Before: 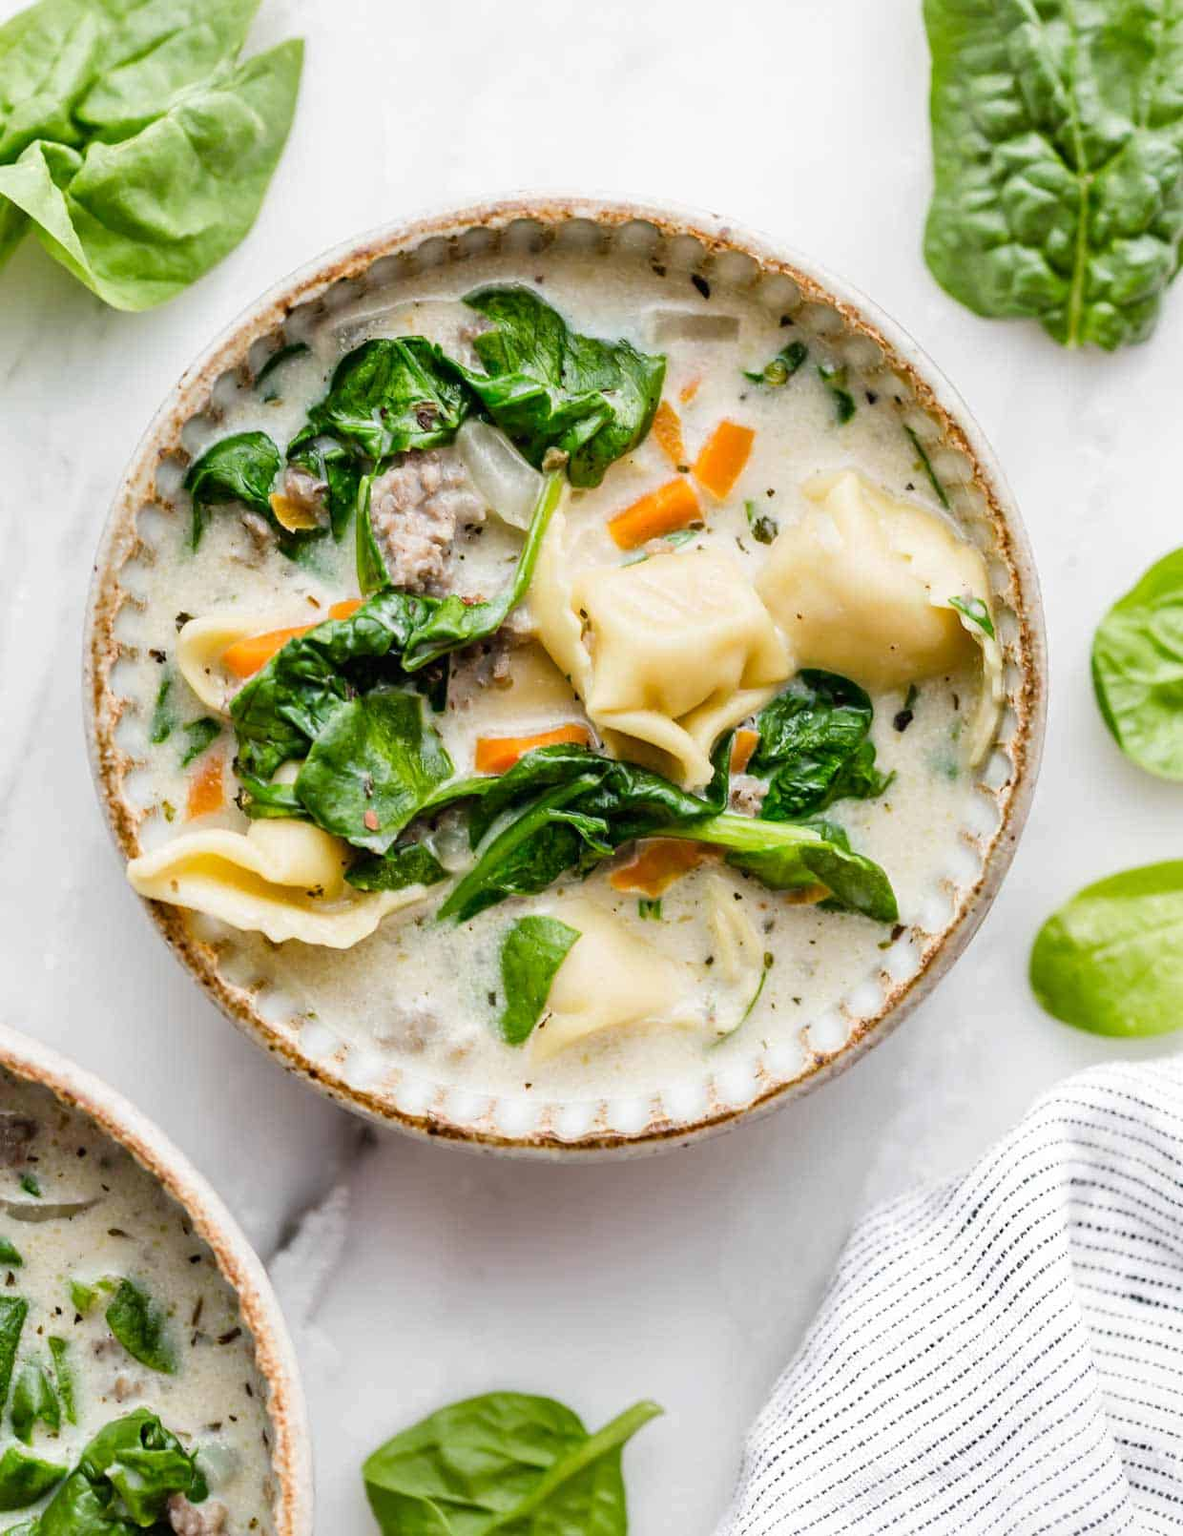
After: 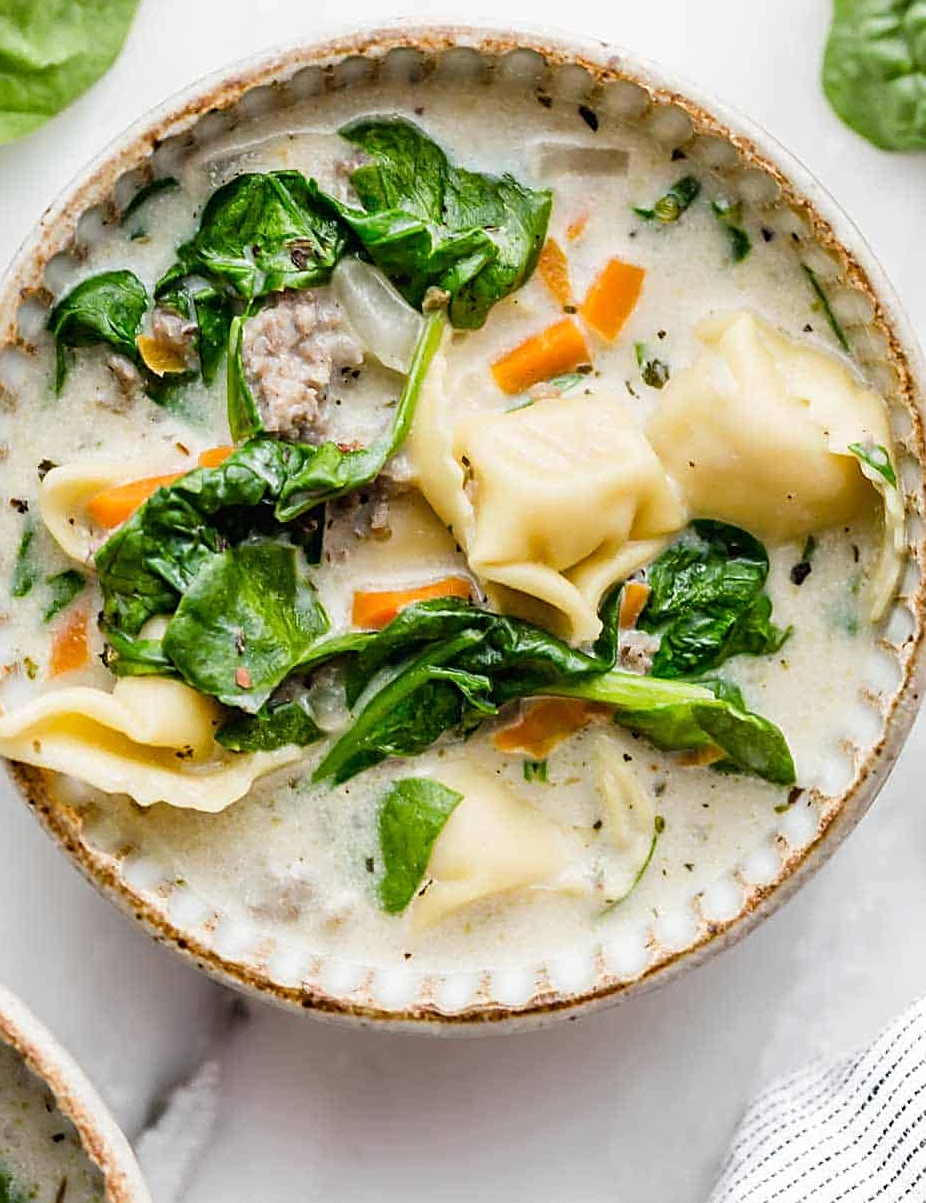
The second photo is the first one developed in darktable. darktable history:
white balance: emerald 1
crop and rotate: left 11.831%, top 11.346%, right 13.429%, bottom 13.899%
sharpen: on, module defaults
